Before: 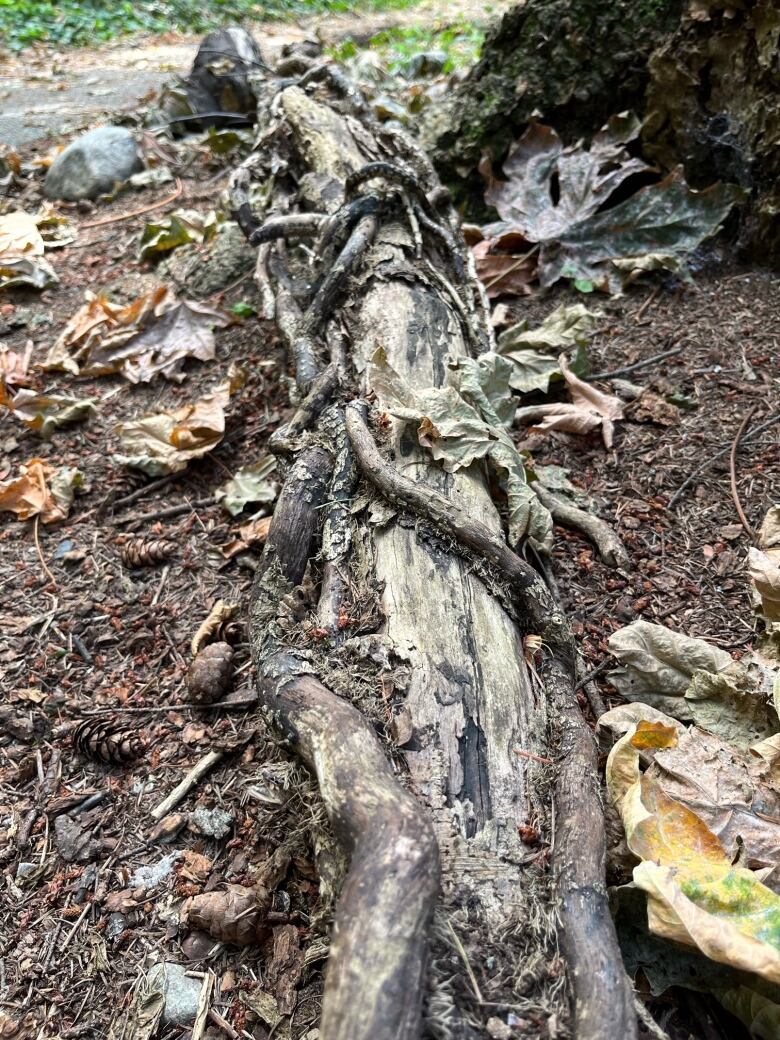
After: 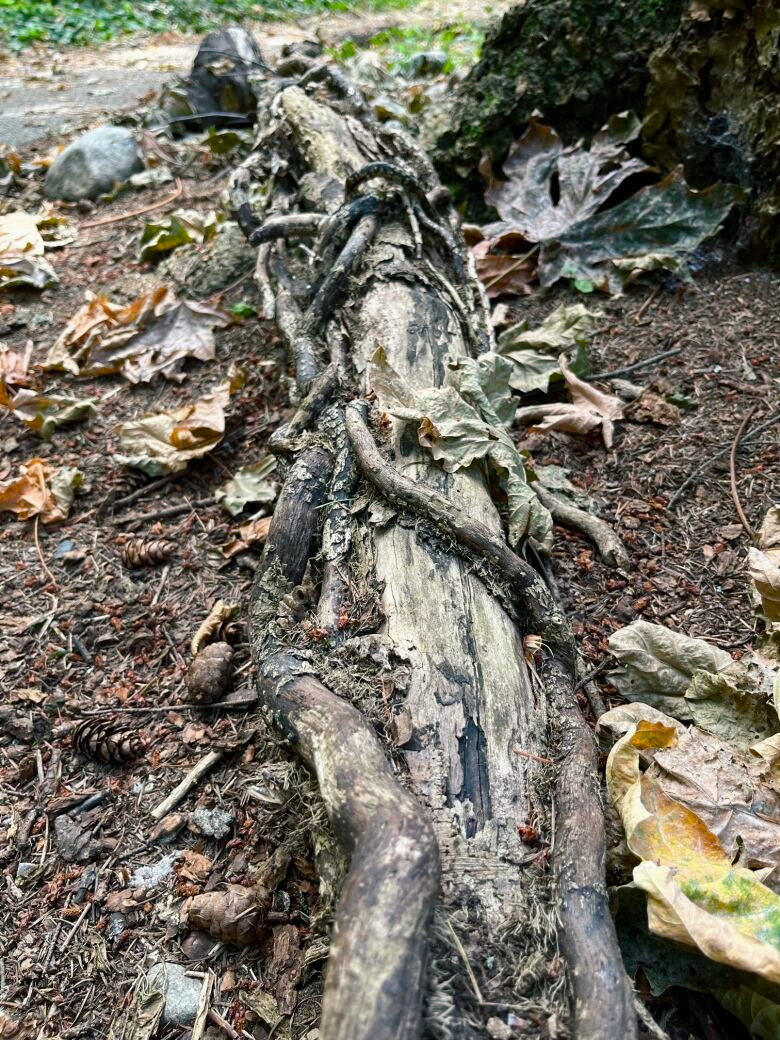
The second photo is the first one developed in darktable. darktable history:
color balance rgb: shadows lift › luminance -7.399%, shadows lift › chroma 2.323%, shadows lift › hue 203.61°, perceptual saturation grading › global saturation 20%, perceptual saturation grading › highlights -25.572%, perceptual saturation grading › shadows 24.802%
exposure: exposure -0.068 EV, compensate exposure bias true, compensate highlight preservation false
